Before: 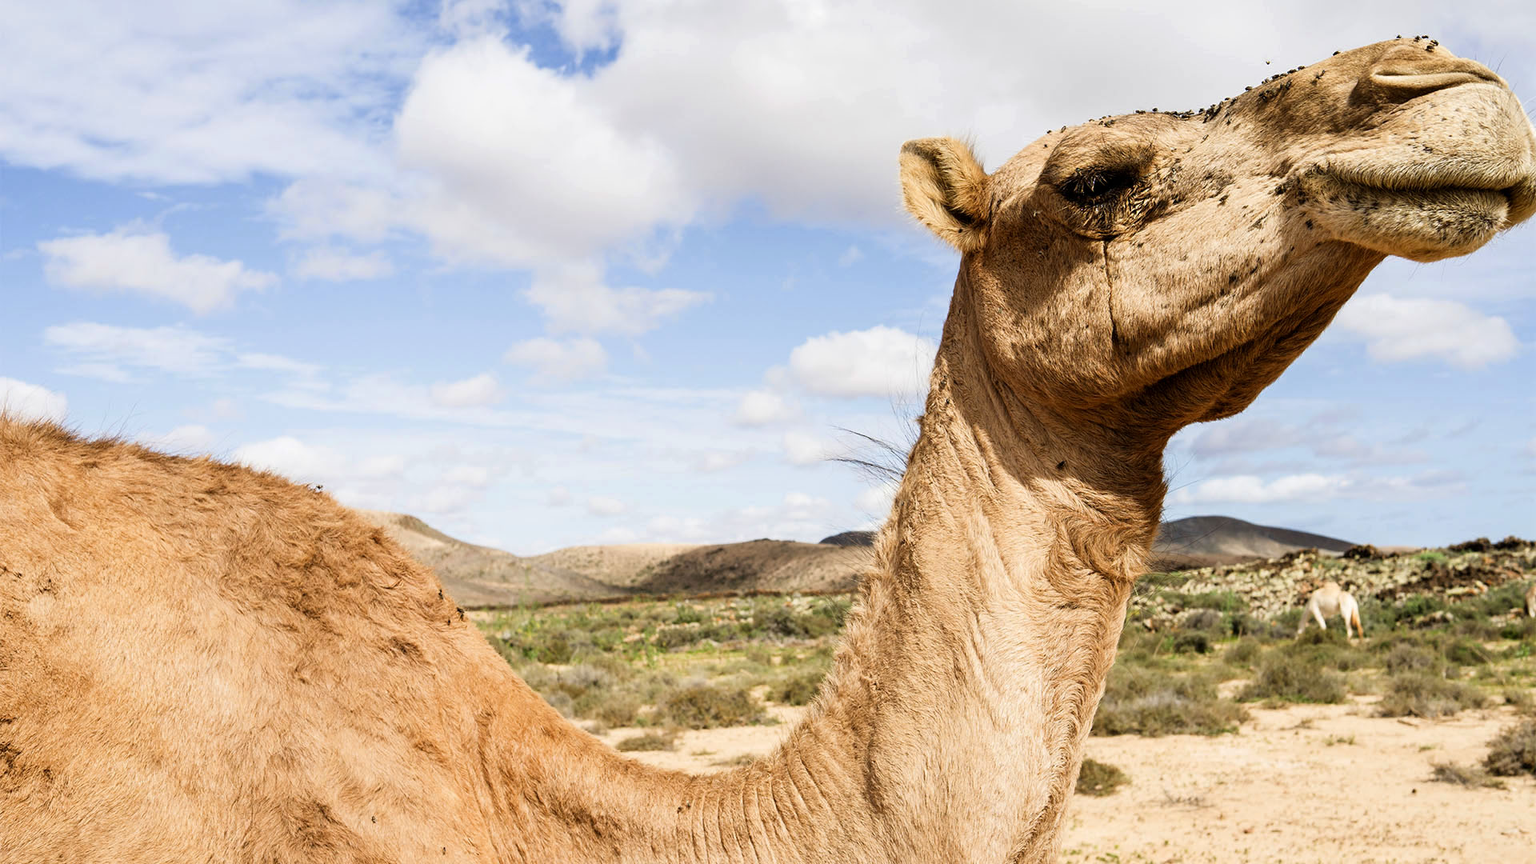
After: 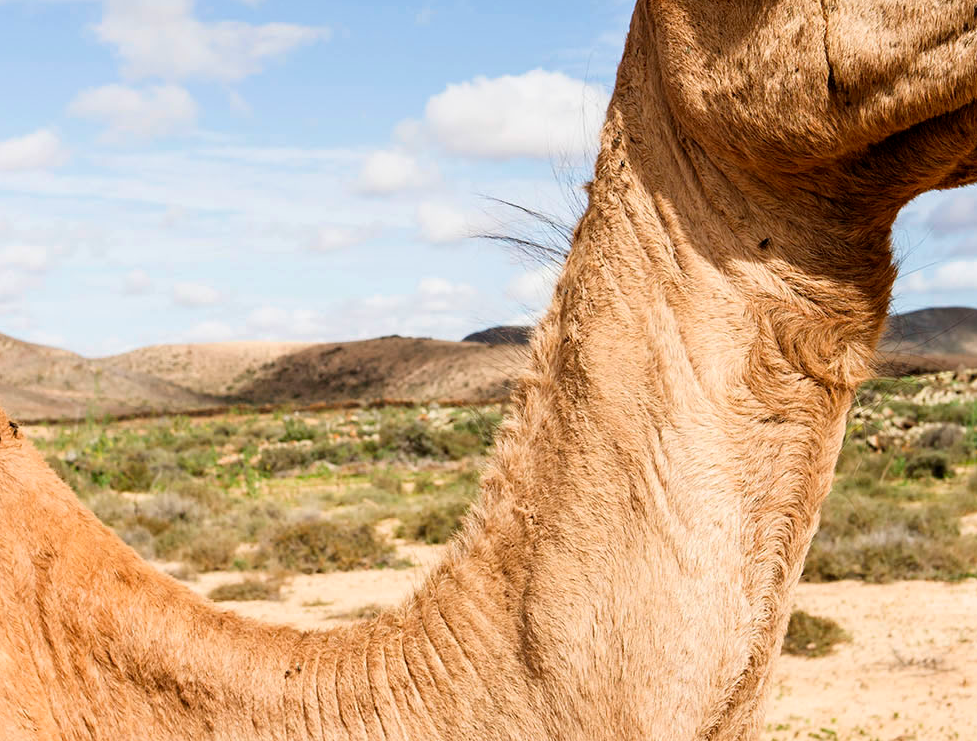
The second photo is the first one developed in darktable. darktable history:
crop and rotate: left 29.302%, top 31.338%, right 19.803%
